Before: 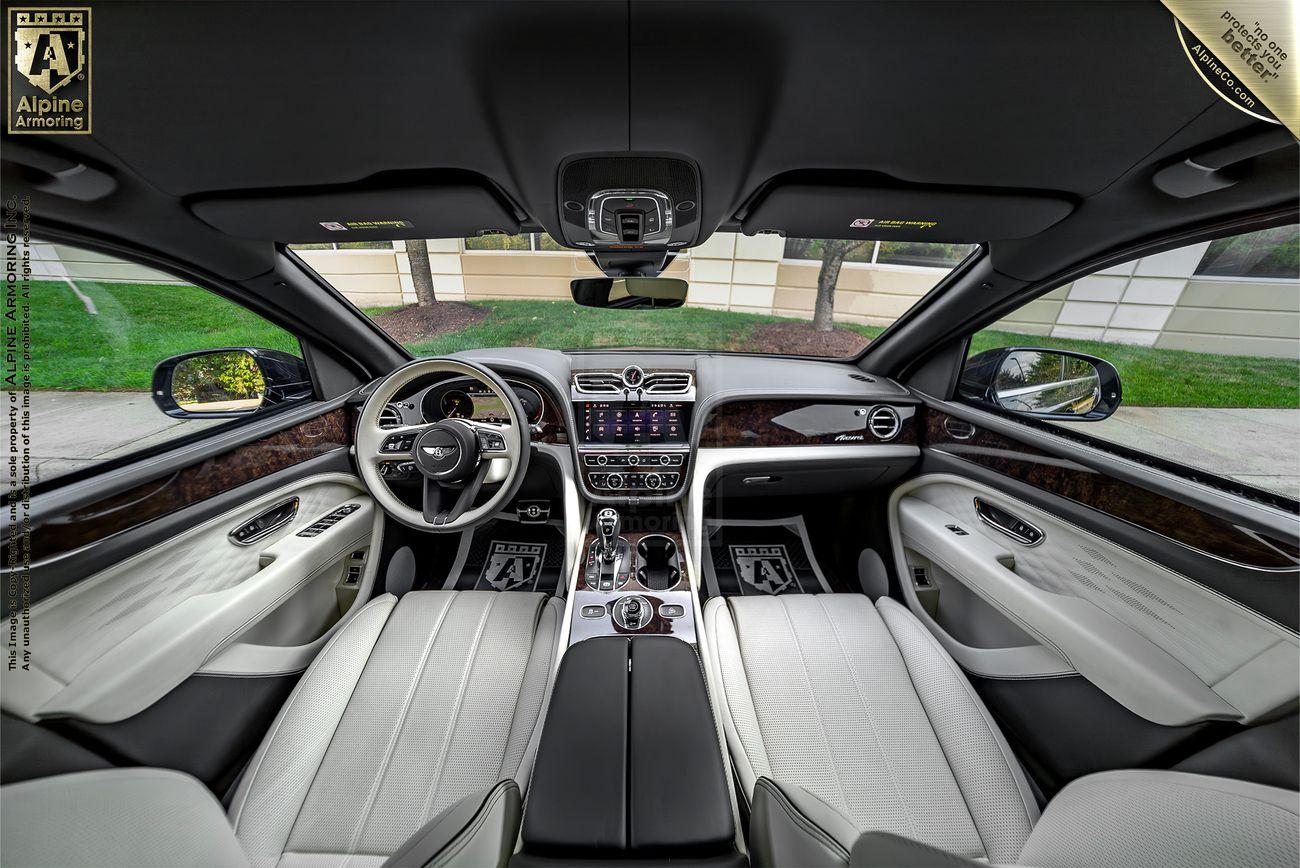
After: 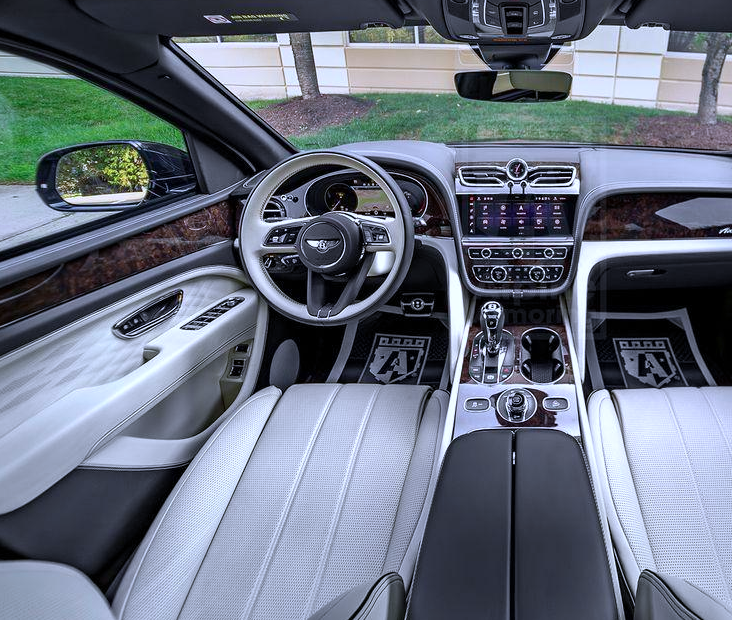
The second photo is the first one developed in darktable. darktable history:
color calibration: illuminant as shot in camera, x 0.377, y 0.392, temperature 4169.3 K, saturation algorithm version 1 (2020)
crop: left 8.966%, top 23.852%, right 34.699%, bottom 4.703%
